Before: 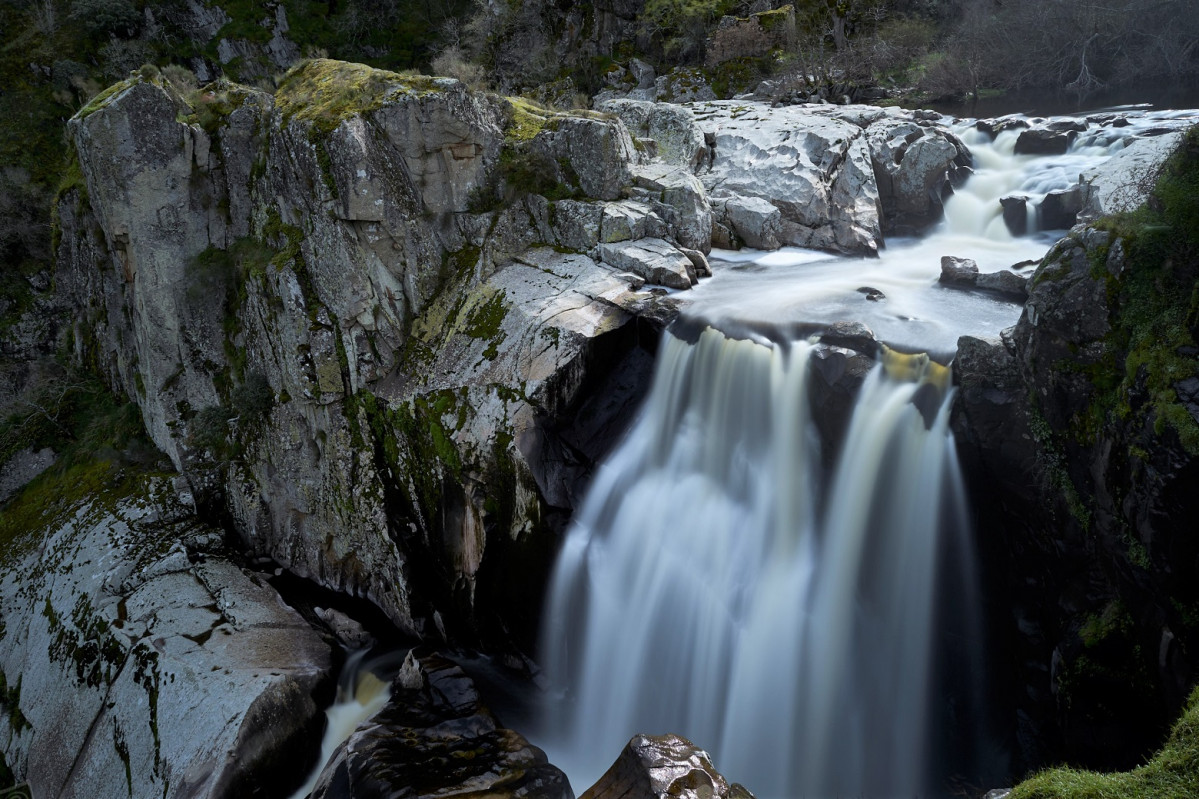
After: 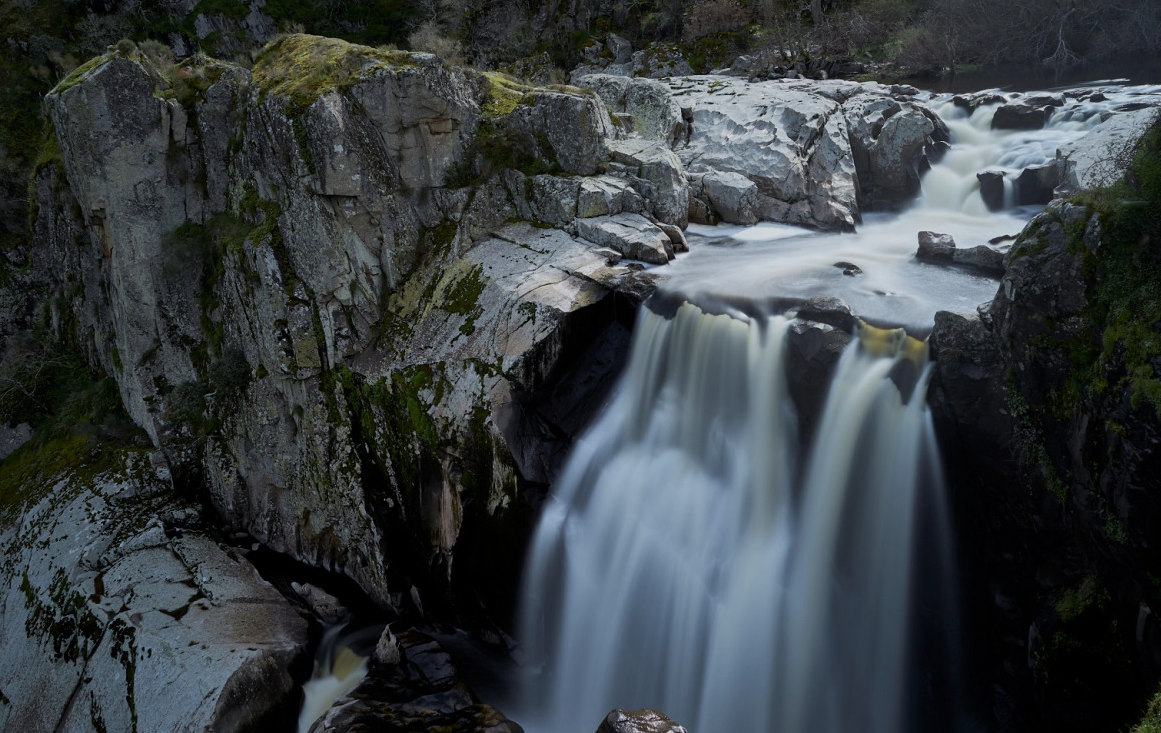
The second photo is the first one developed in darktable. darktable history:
crop: left 1.964%, top 3.251%, right 1.122%, bottom 4.933%
exposure: exposure -0.492 EV, compensate highlight preservation false
